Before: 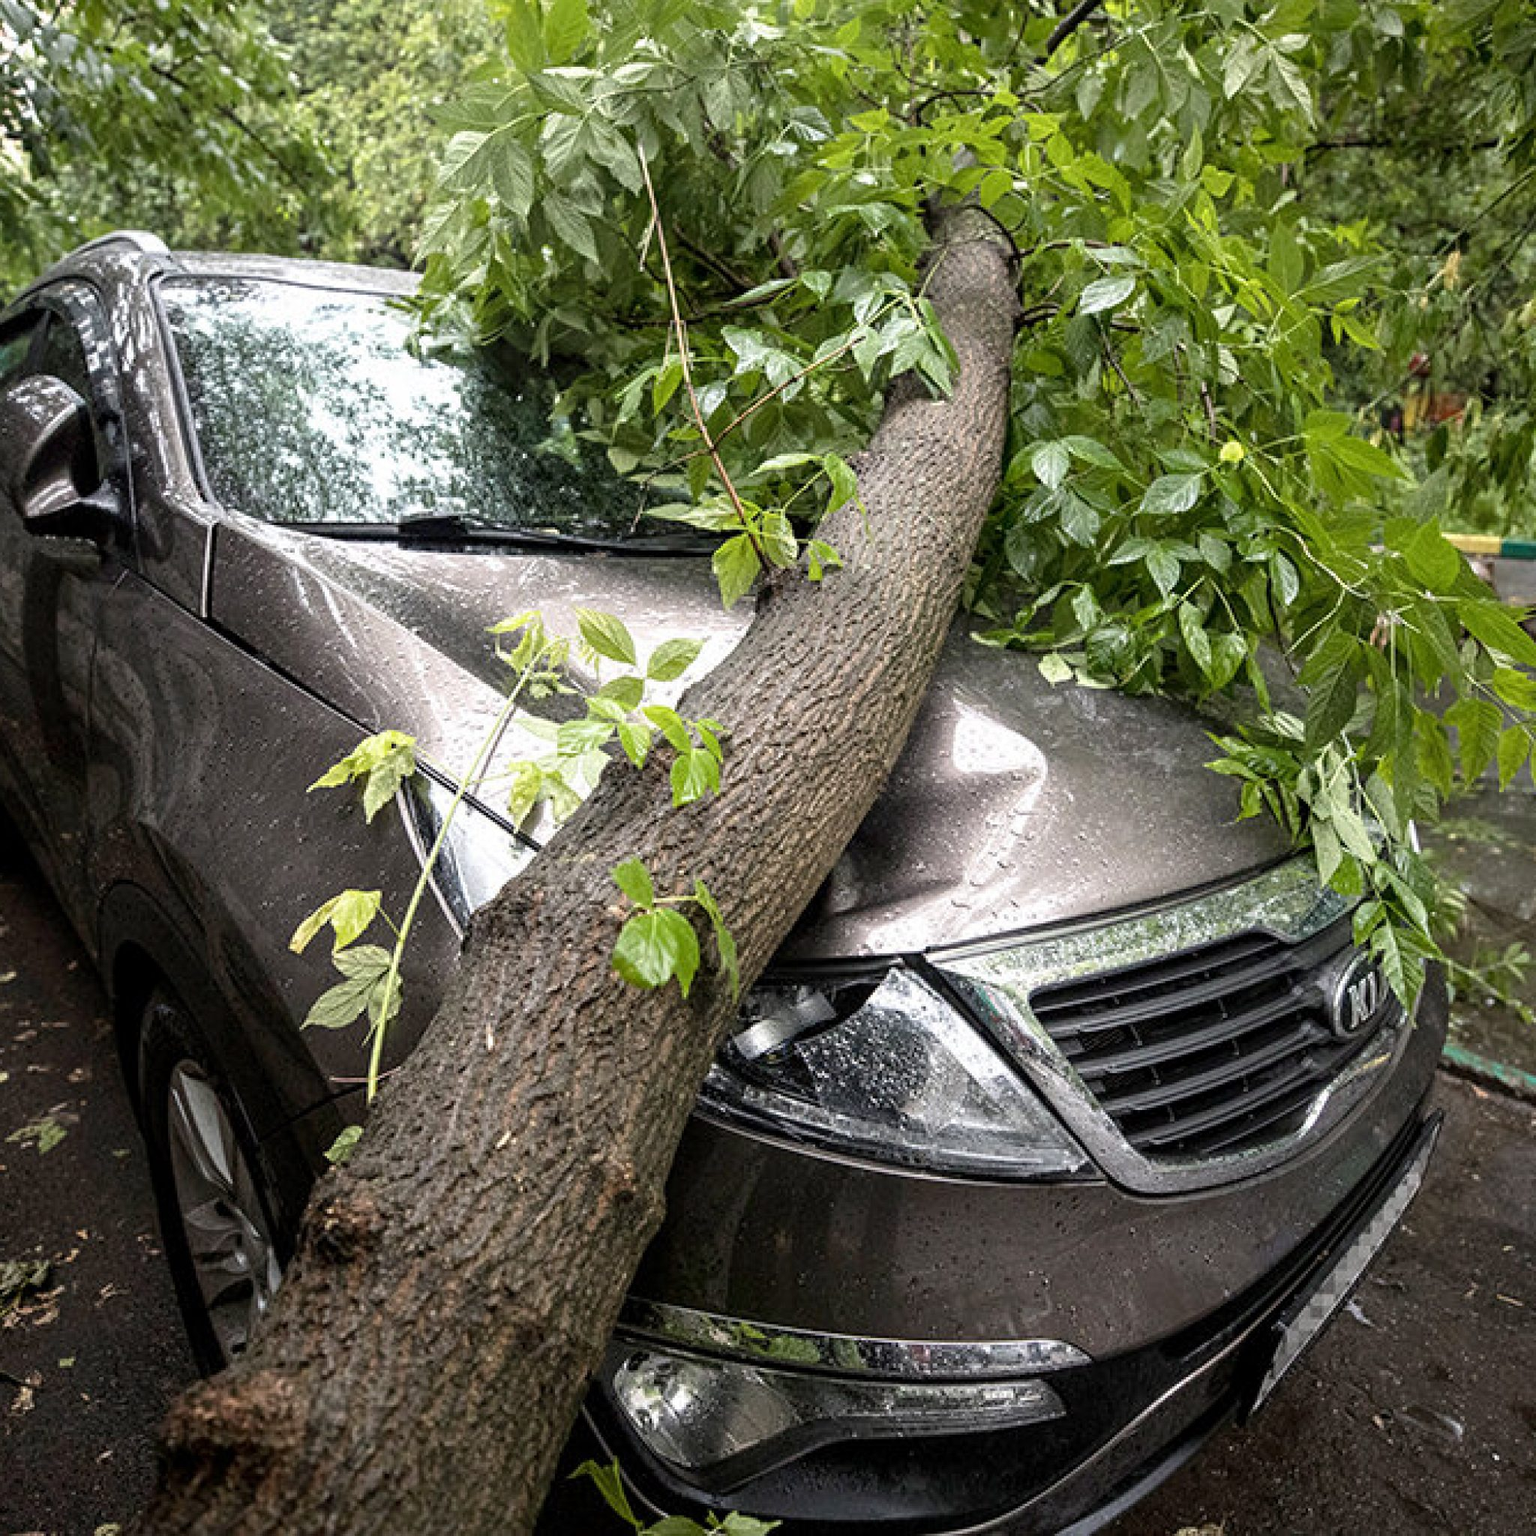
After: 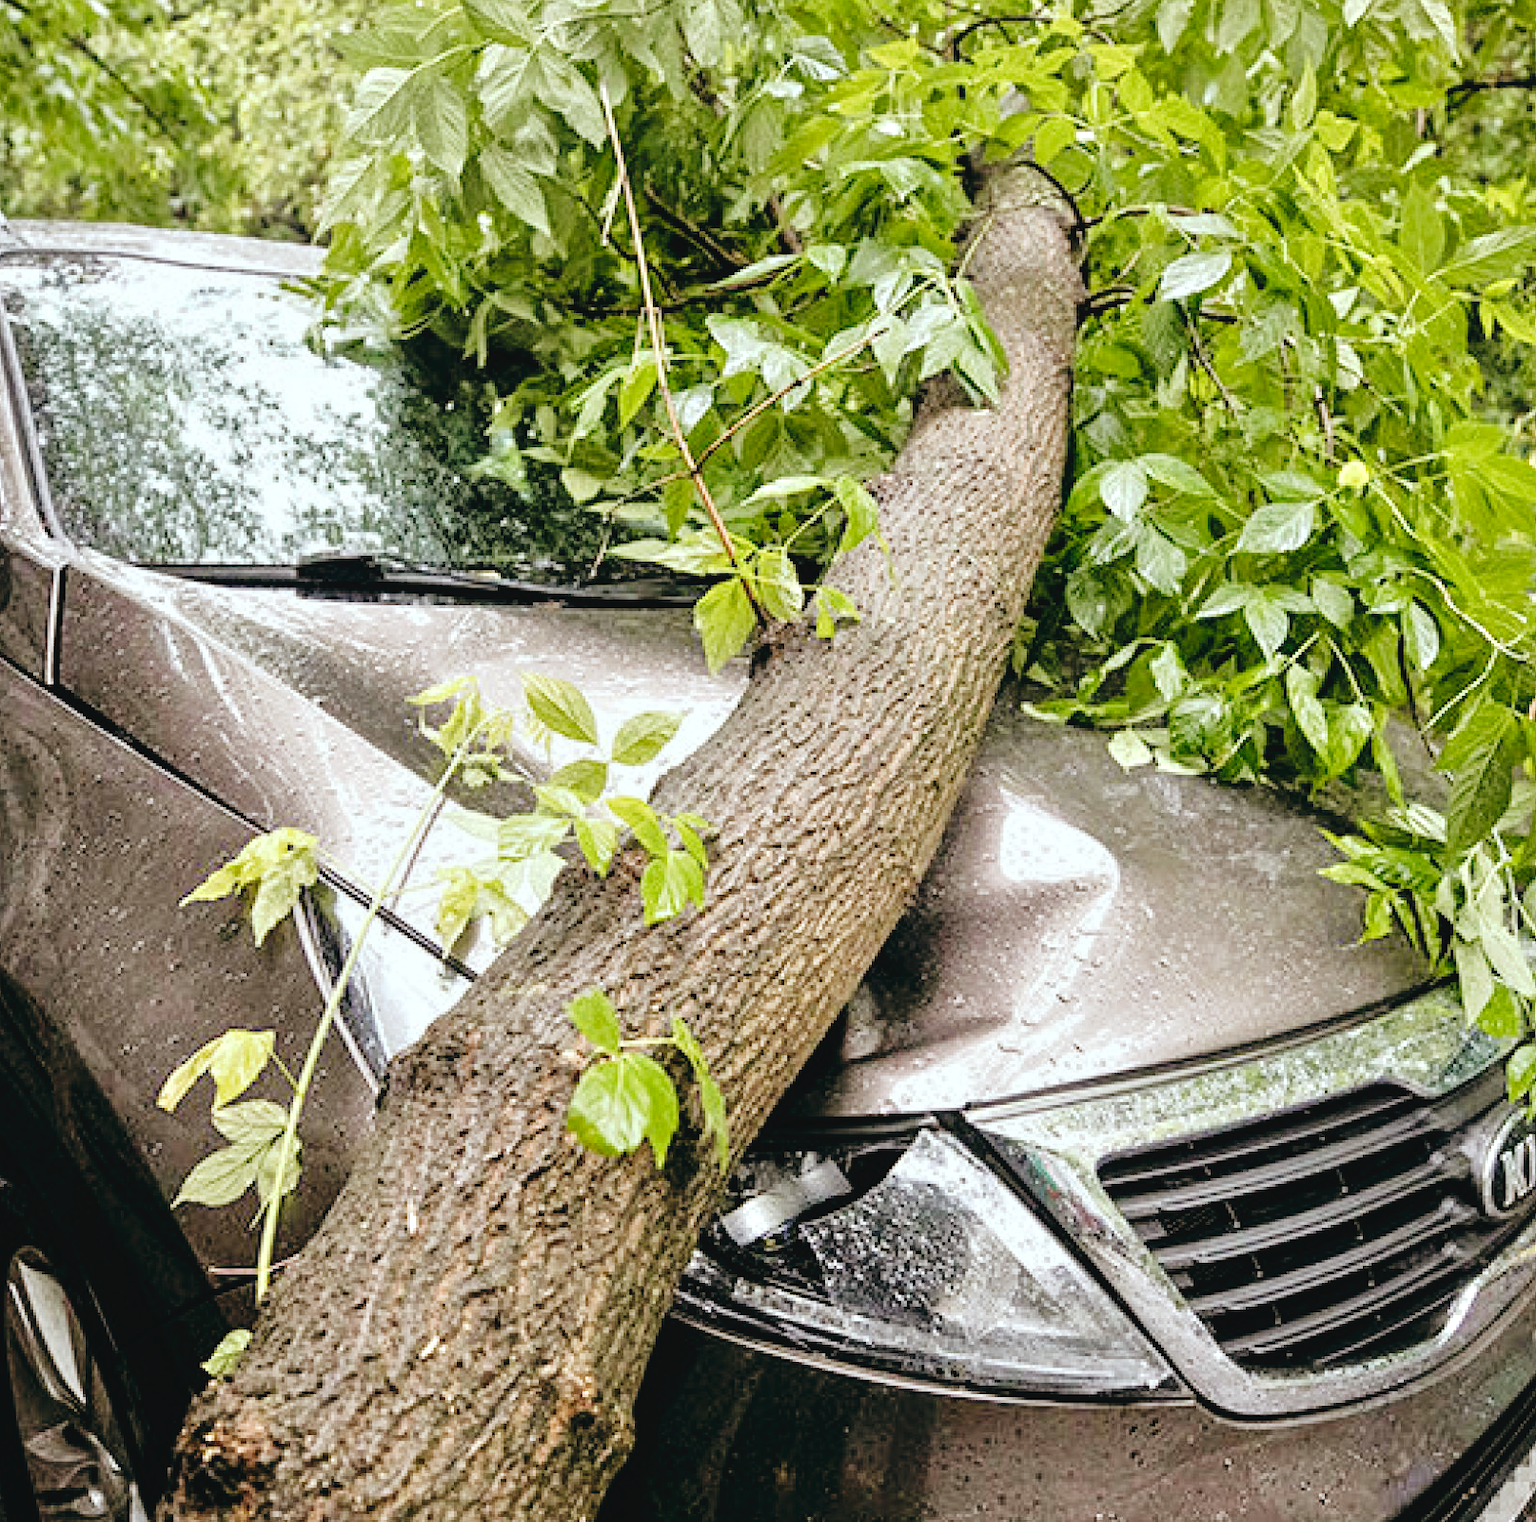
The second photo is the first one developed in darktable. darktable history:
rotate and perspective: crop left 0, crop top 0
crop and rotate: left 10.77%, top 5.1%, right 10.41%, bottom 16.76%
color balance rgb: perceptual saturation grading › global saturation 30%, global vibrance 10%
tone equalizer: -7 EV 0.15 EV, -6 EV 0.6 EV, -5 EV 1.15 EV, -4 EV 1.33 EV, -3 EV 1.15 EV, -2 EV 0.6 EV, -1 EV 0.15 EV, mask exposure compensation -0.5 EV
exposure: black level correction 0.001, compensate highlight preservation false
color balance: lift [1, 0.994, 1.002, 1.006], gamma [0.957, 1.081, 1.016, 0.919], gain [0.97, 0.972, 1.01, 1.028], input saturation 91.06%, output saturation 79.8%
tone curve: curves: ch0 [(0, 0) (0.003, 0.042) (0.011, 0.043) (0.025, 0.047) (0.044, 0.059) (0.069, 0.07) (0.1, 0.085) (0.136, 0.107) (0.177, 0.139) (0.224, 0.185) (0.277, 0.258) (0.335, 0.34) (0.399, 0.434) (0.468, 0.526) (0.543, 0.623) (0.623, 0.709) (0.709, 0.794) (0.801, 0.866) (0.898, 0.919) (1, 1)], preserve colors none
